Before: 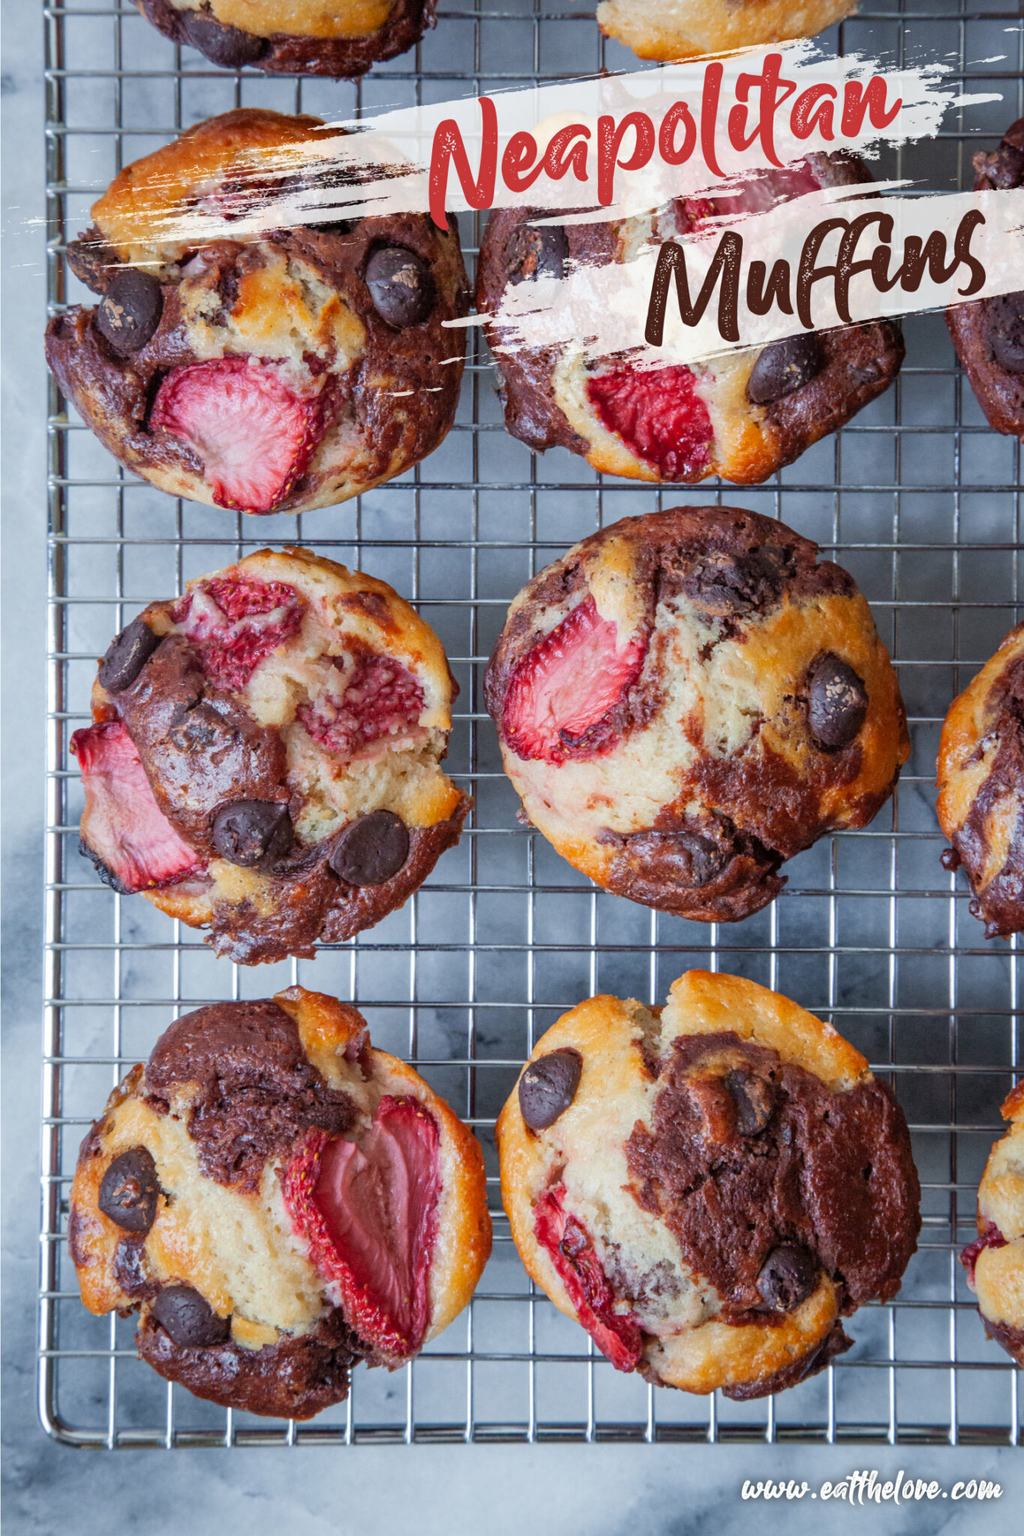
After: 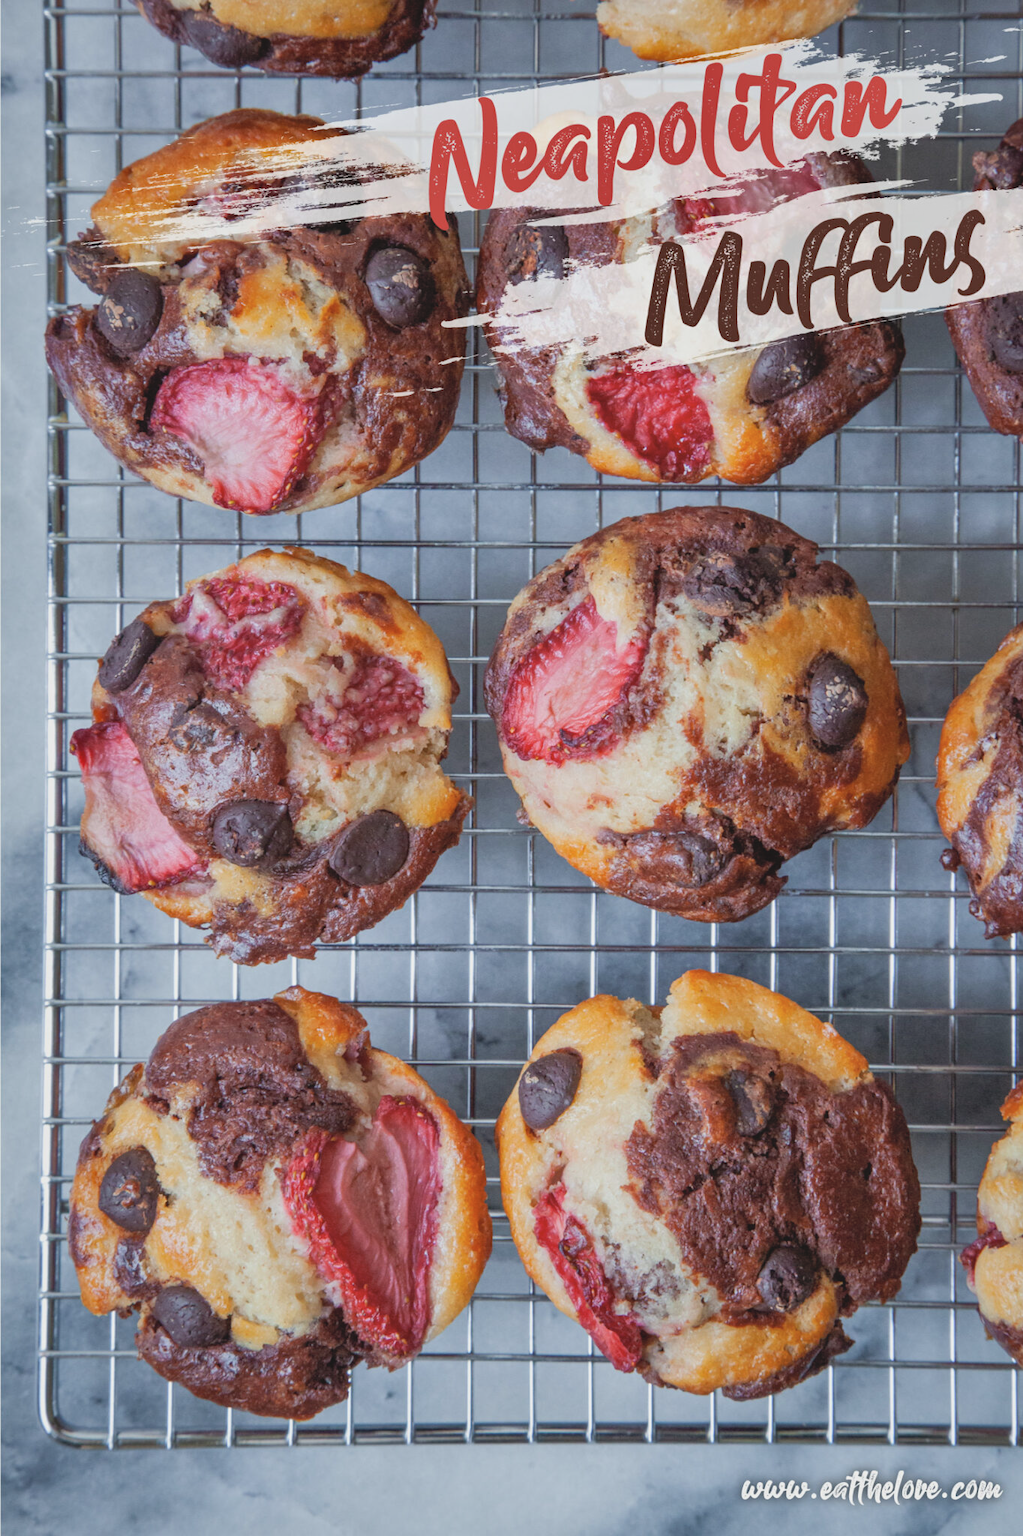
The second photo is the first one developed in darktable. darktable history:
contrast brightness saturation: contrast -0.133, brightness 0.042, saturation -0.123
shadows and highlights: soften with gaussian
